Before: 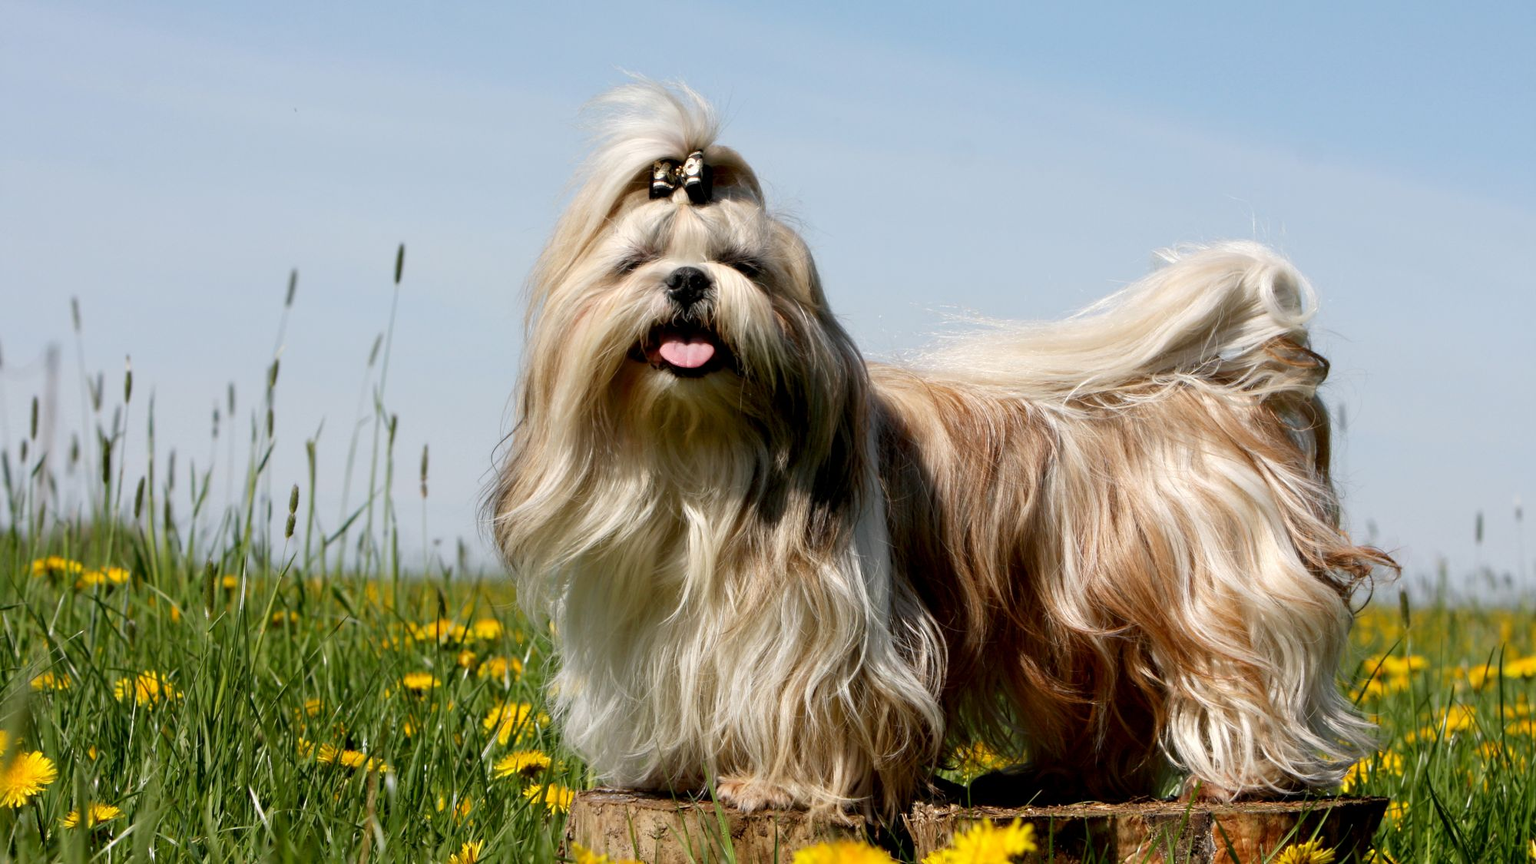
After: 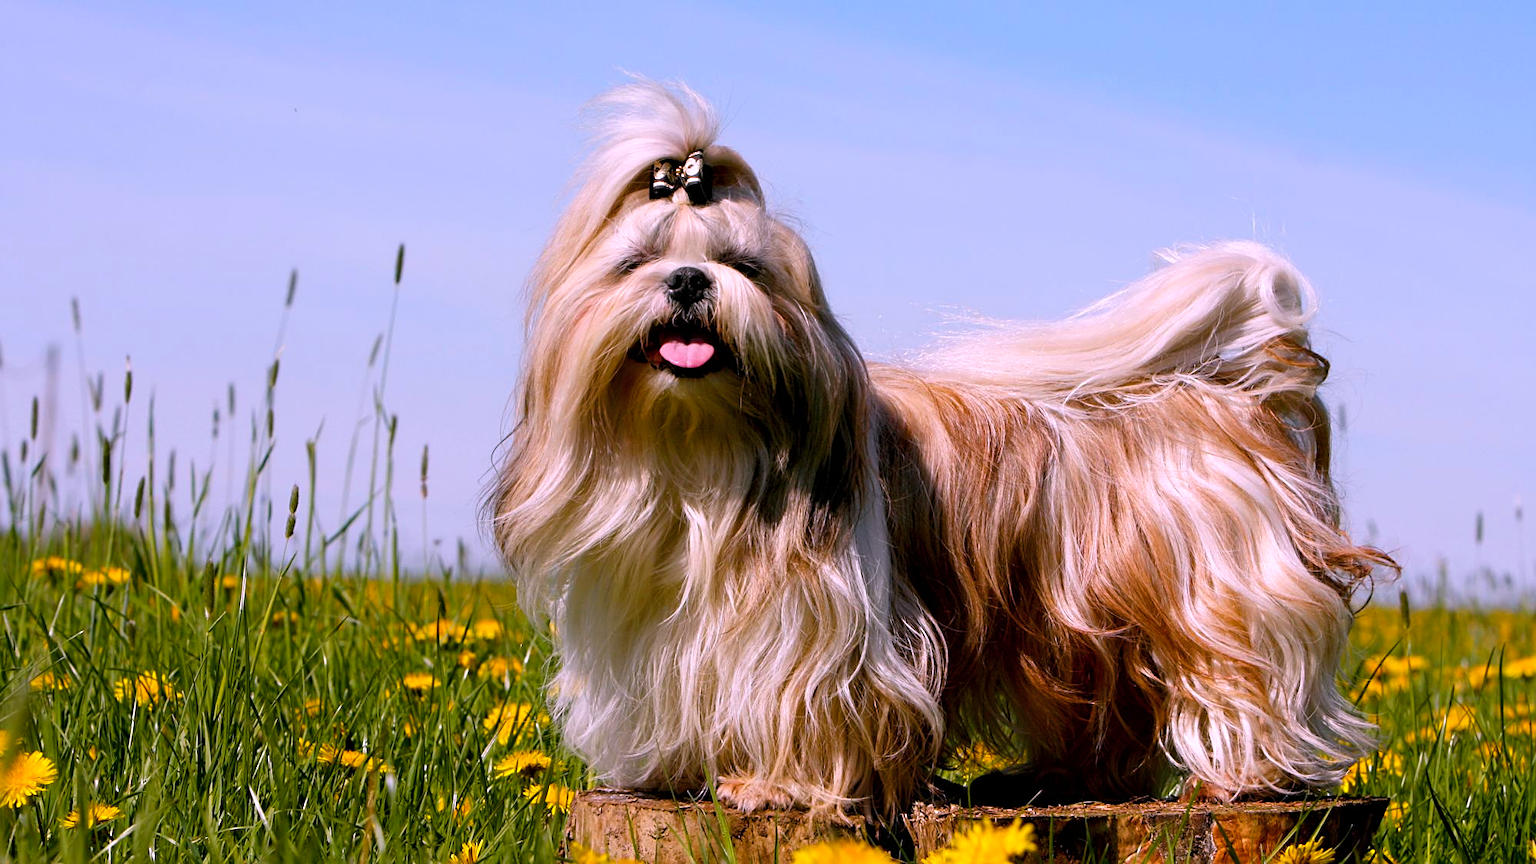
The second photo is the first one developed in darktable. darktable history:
sharpen: on, module defaults
color correction: highlights a* 15.46, highlights b* -20.56
exposure: compensate highlight preservation false
color balance rgb: linear chroma grading › global chroma 15%, perceptual saturation grading › global saturation 30%
